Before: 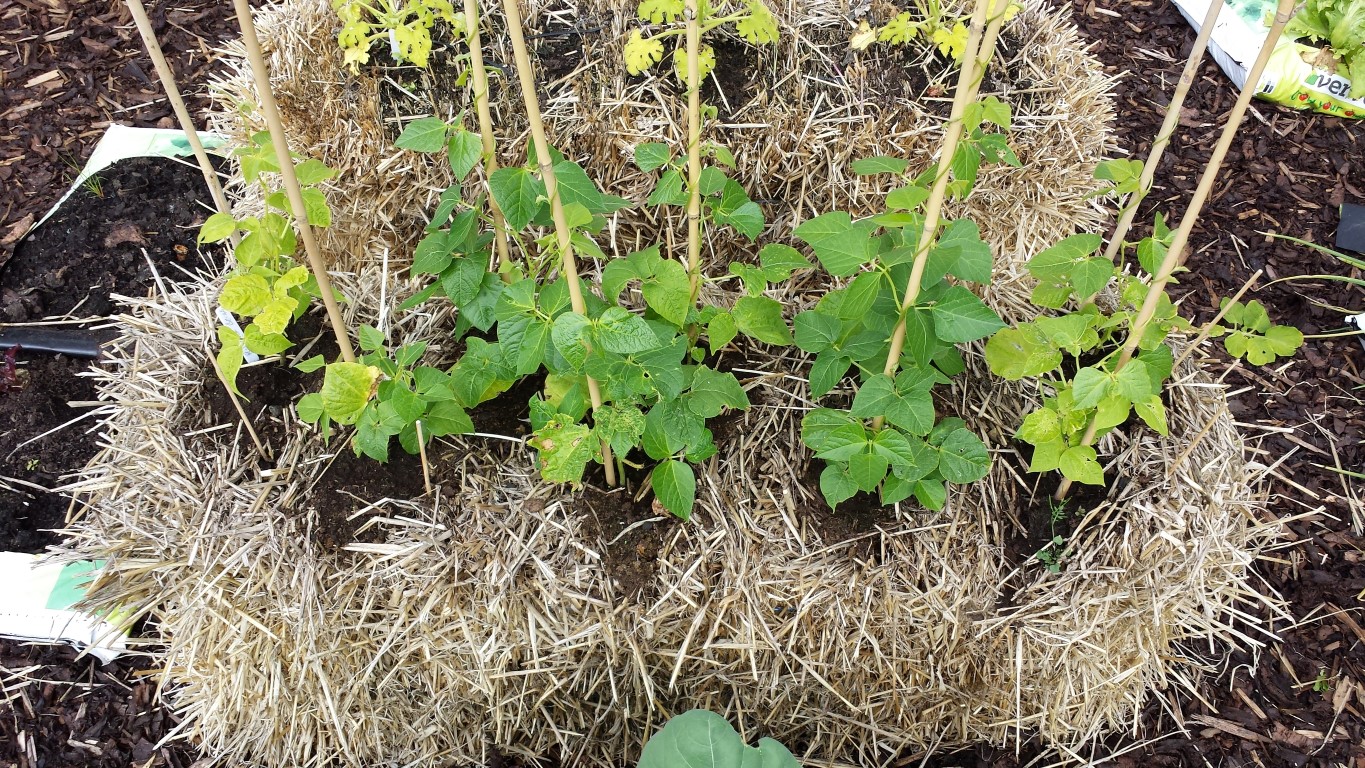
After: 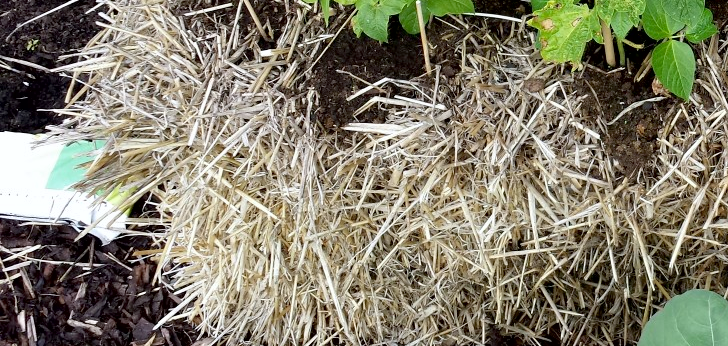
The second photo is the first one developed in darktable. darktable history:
exposure: black level correction 0.007, compensate highlight preservation false
white balance: red 0.988, blue 1.017
crop and rotate: top 54.778%, right 46.61%, bottom 0.159%
